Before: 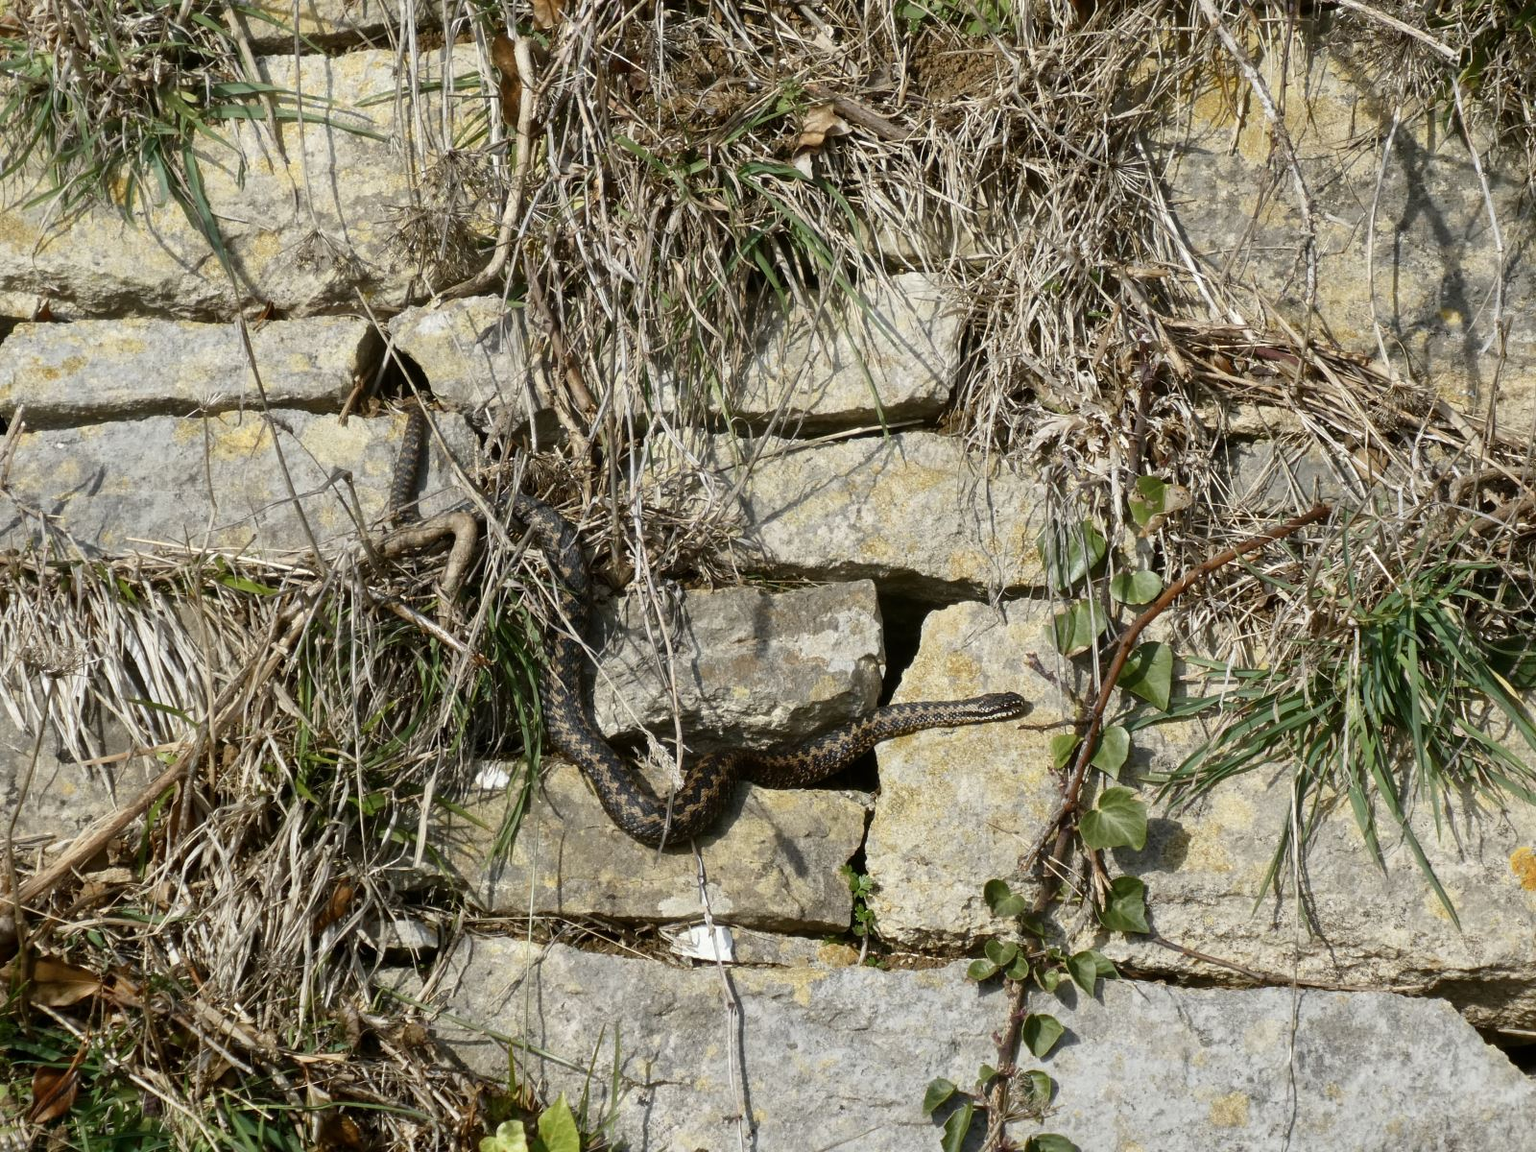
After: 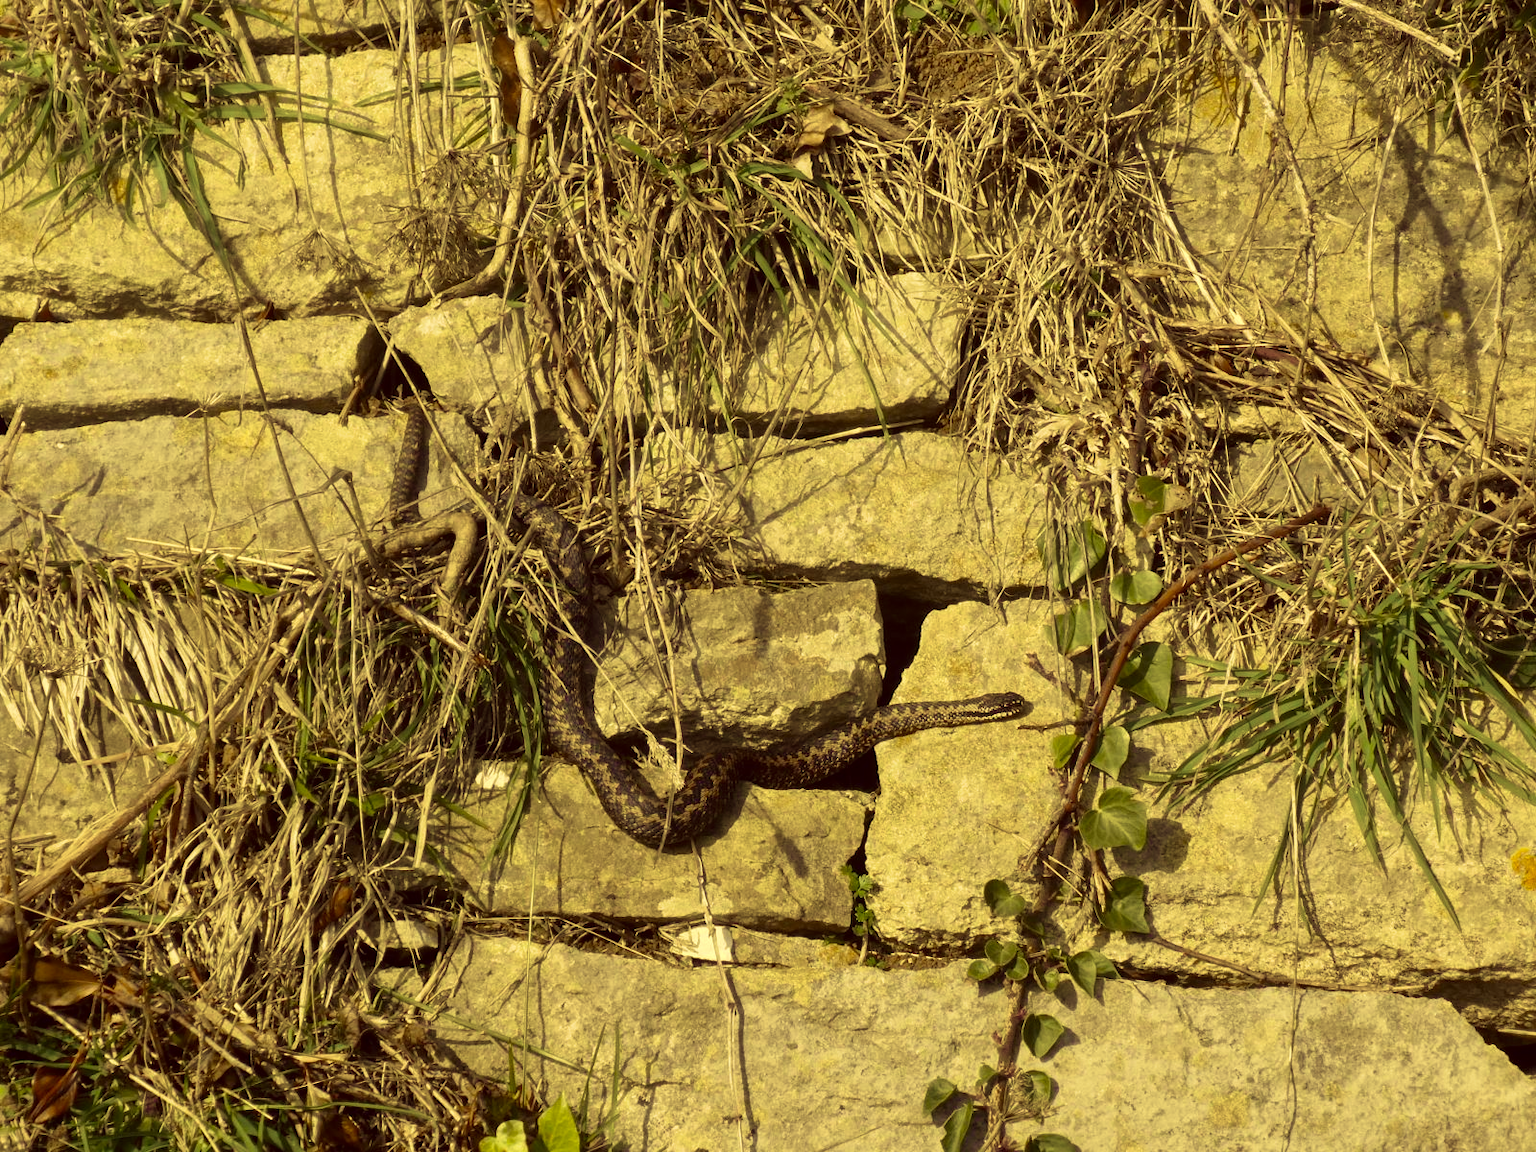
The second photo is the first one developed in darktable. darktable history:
velvia: strength 56%
color correction: highlights a* -0.482, highlights b* 40, shadows a* 9.8, shadows b* -0.161
